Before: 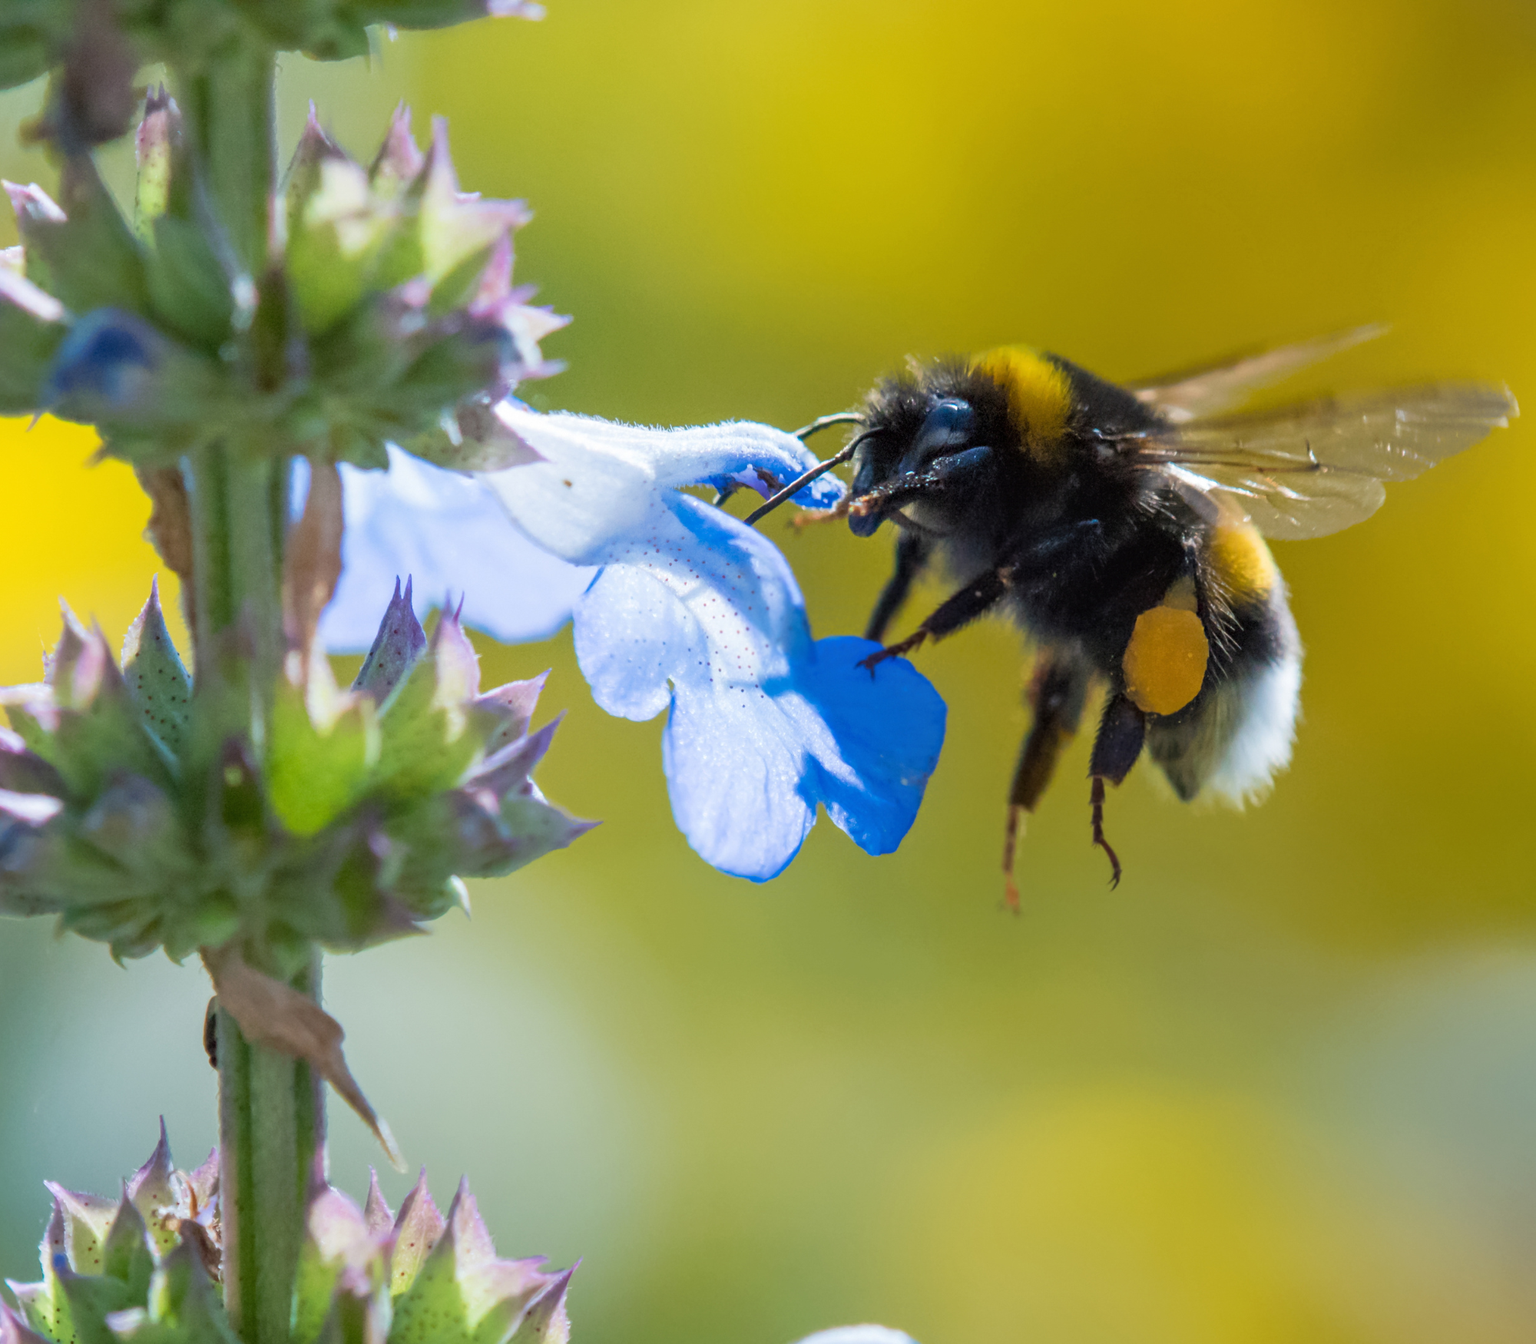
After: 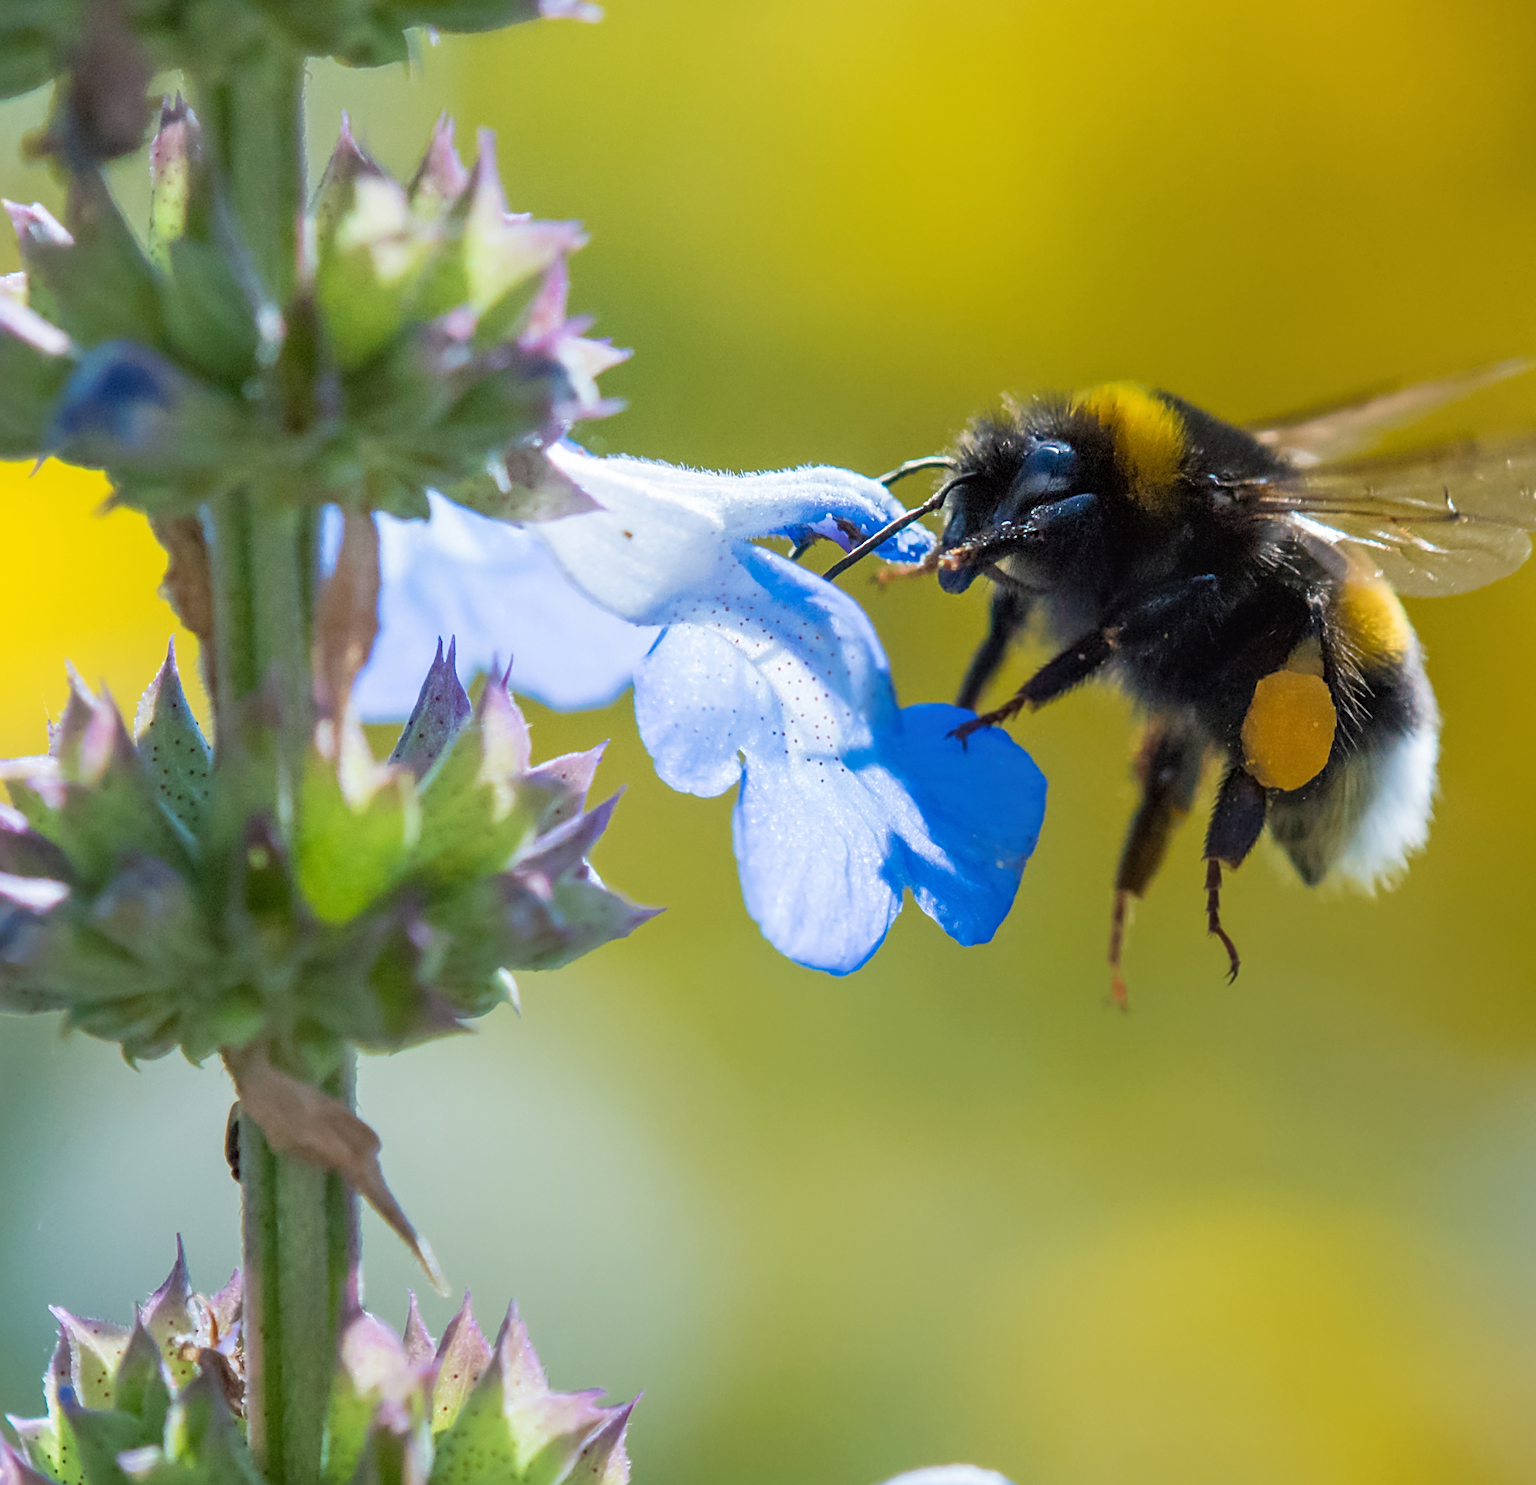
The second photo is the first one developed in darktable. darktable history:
sharpen: on, module defaults
crop: right 9.509%, bottom 0.031%
